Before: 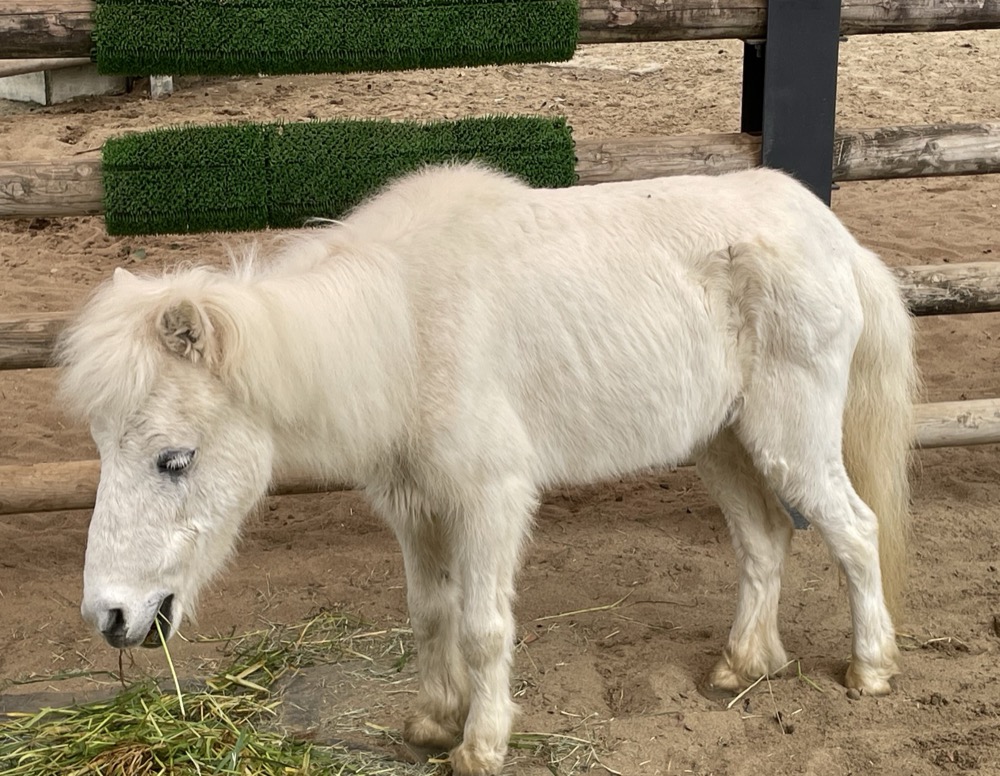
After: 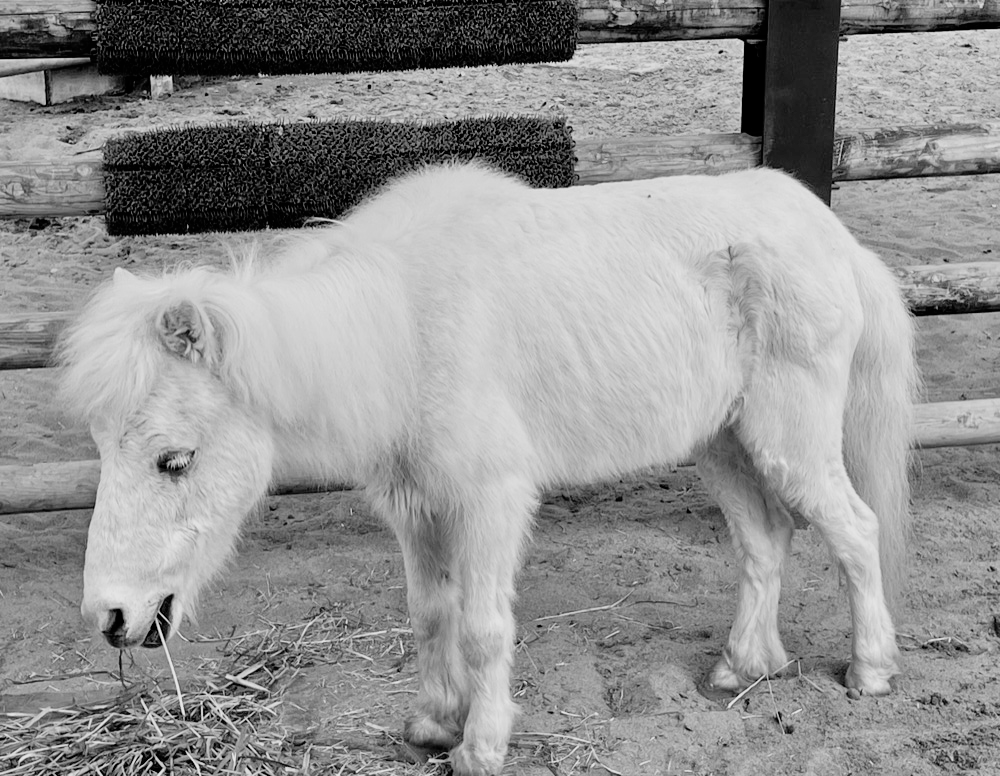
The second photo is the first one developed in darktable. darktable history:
filmic rgb: black relative exposure -5 EV, hardness 2.88, contrast 1.3, highlights saturation mix -30%
tone equalizer: -8 EV 0.001 EV, -7 EV -0.004 EV, -6 EV 0.009 EV, -5 EV 0.032 EV, -4 EV 0.276 EV, -3 EV 0.644 EV, -2 EV 0.584 EV, -1 EV 0.187 EV, +0 EV 0.024 EV
monochrome: on, module defaults
